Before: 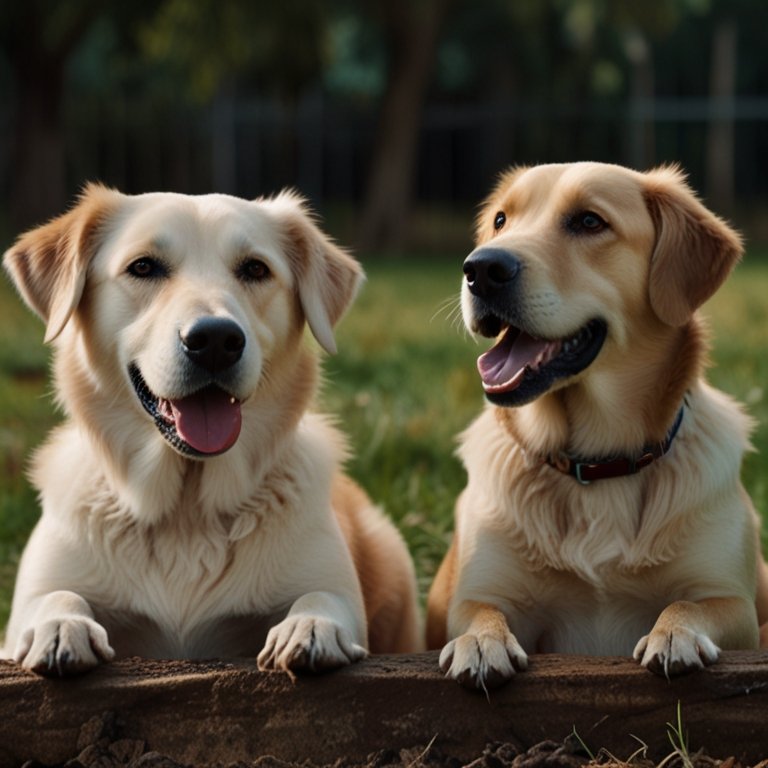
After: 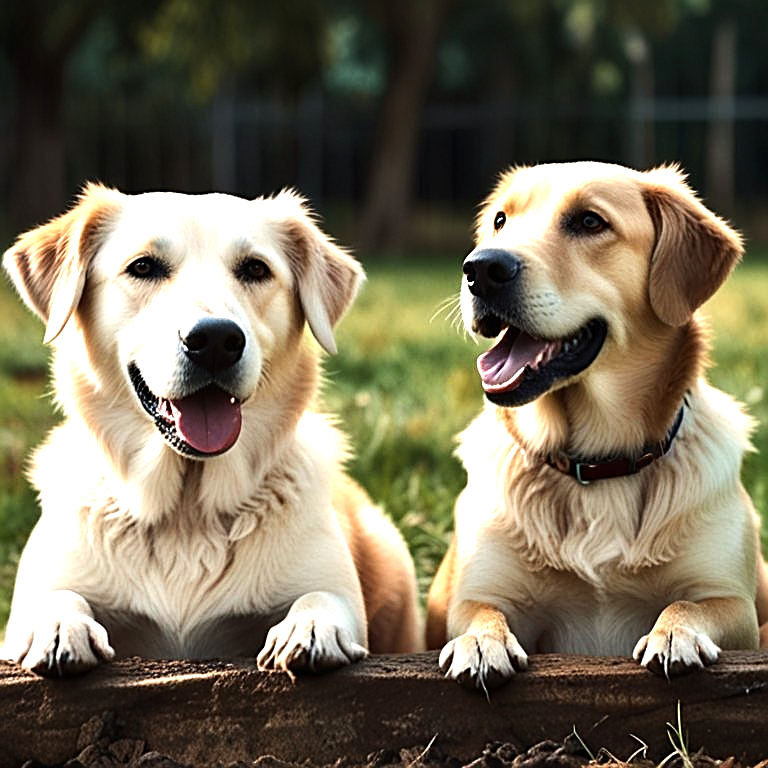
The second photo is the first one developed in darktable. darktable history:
exposure: black level correction 0, exposure 1 EV, compensate exposure bias true, compensate highlight preservation false
tone equalizer: -8 EV -0.75 EV, -7 EV -0.7 EV, -6 EV -0.6 EV, -5 EV -0.4 EV, -3 EV 0.4 EV, -2 EV 0.6 EV, -1 EV 0.7 EV, +0 EV 0.75 EV, edges refinement/feathering 500, mask exposure compensation -1.57 EV, preserve details no
sharpen: amount 0.75
